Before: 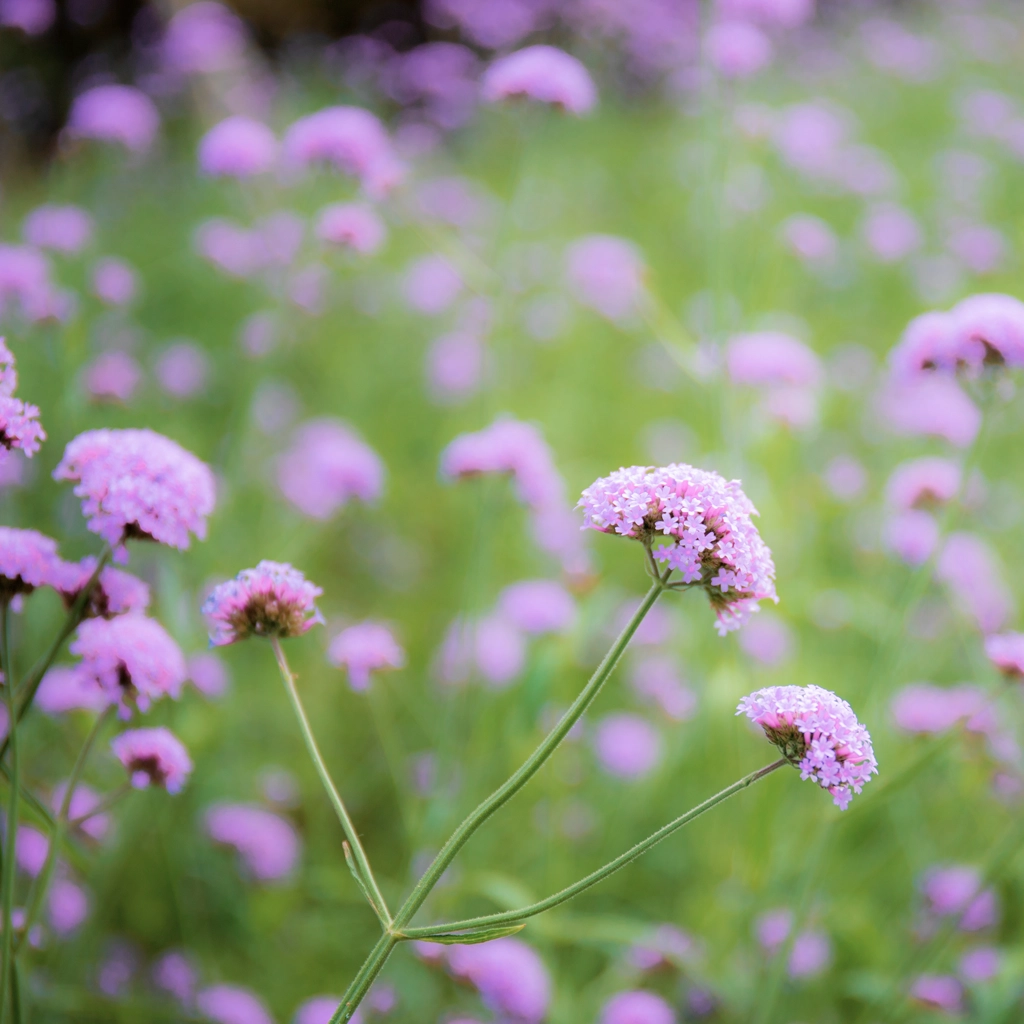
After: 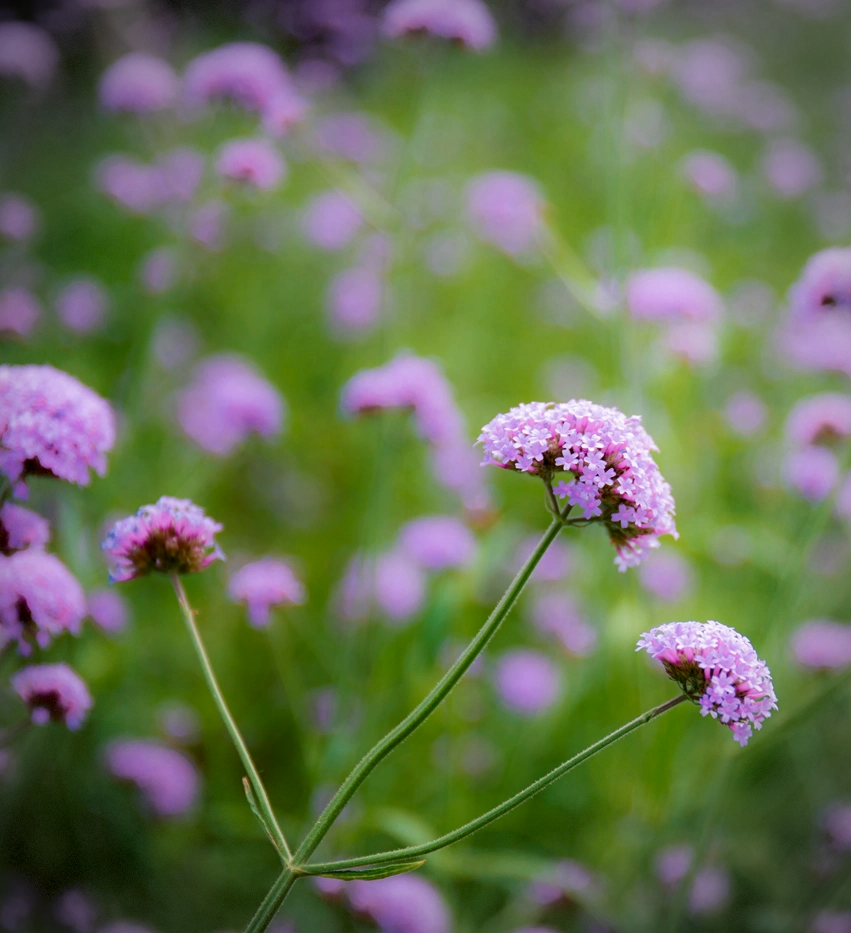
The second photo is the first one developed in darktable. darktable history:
crop: left 9.8%, top 6.288%, right 7.073%, bottom 2.548%
vignetting: fall-off start 73.4%, dithering 8-bit output
contrast brightness saturation: contrast 0.101, brightness -0.279, saturation 0.139
